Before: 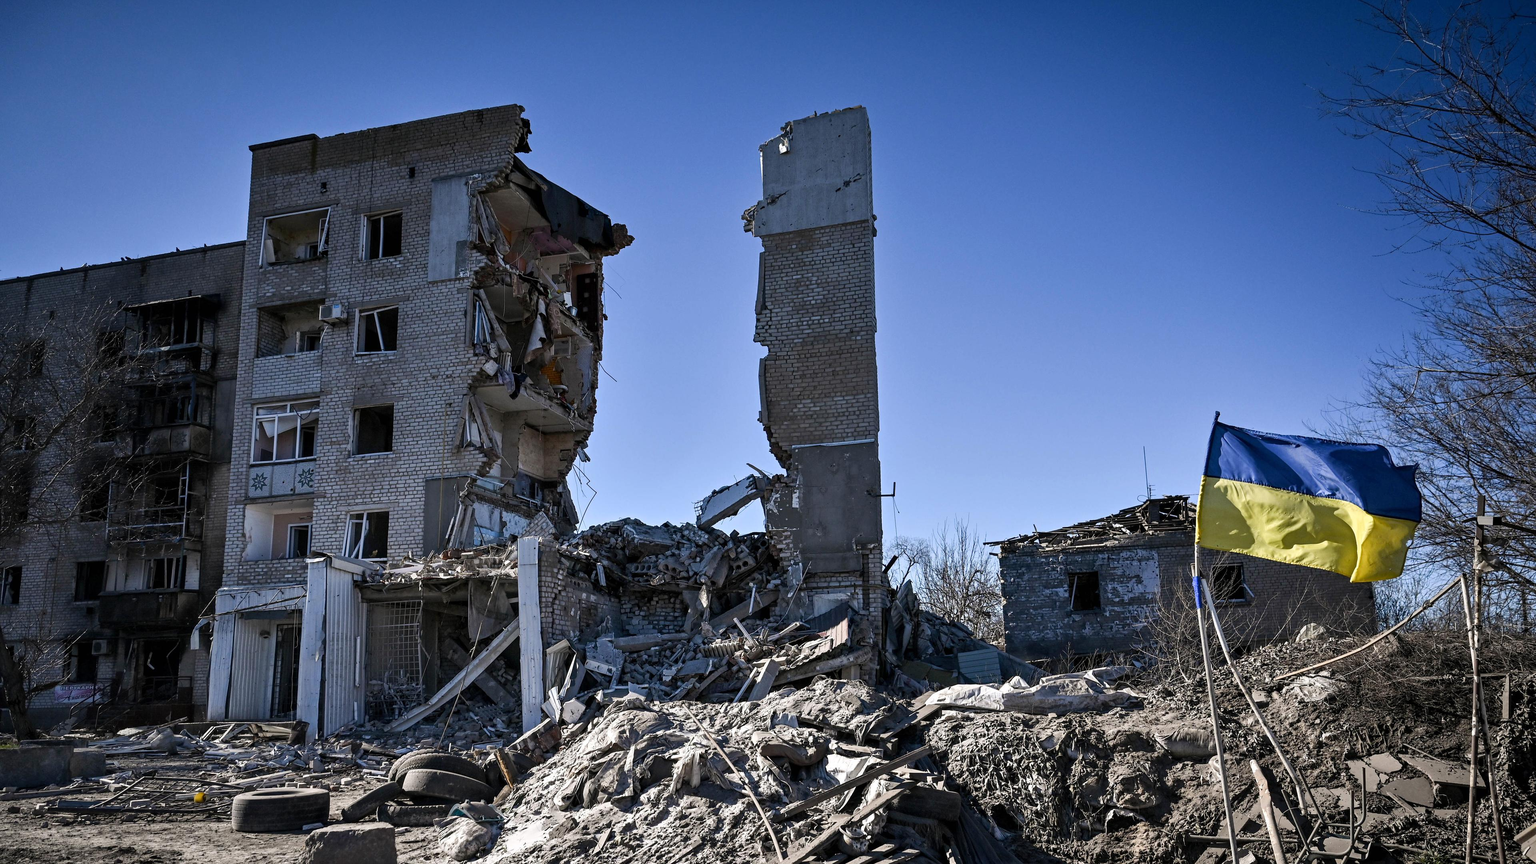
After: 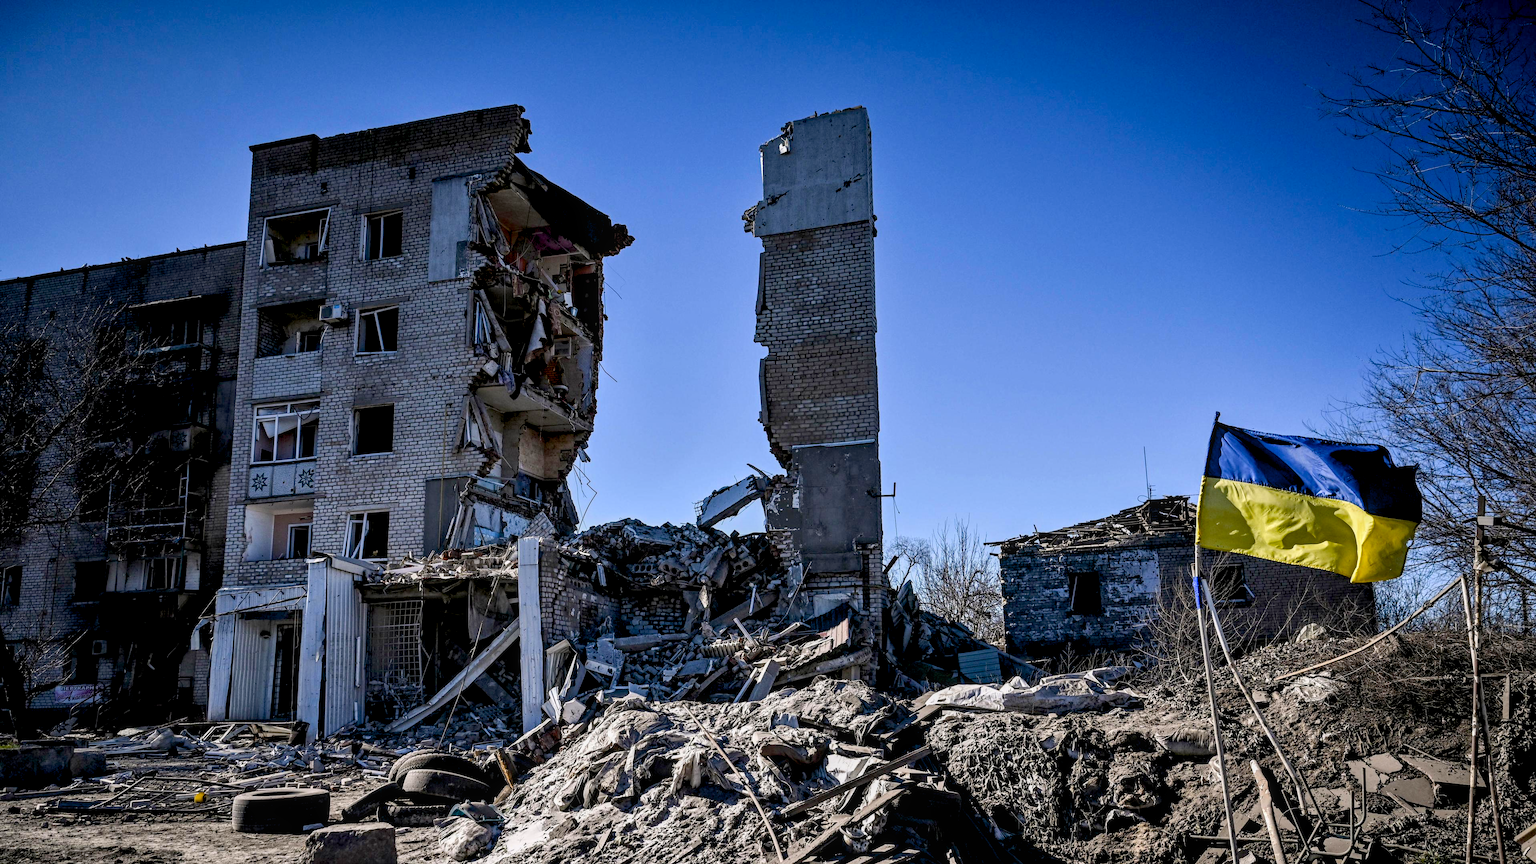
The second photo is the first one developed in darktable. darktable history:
local contrast: on, module defaults
color balance rgb: highlights gain › chroma 0.172%, highlights gain › hue 331.13°, global offset › luminance -1.445%, perceptual saturation grading › global saturation 25.213%, perceptual brilliance grading › global brilliance 2.696%, perceptual brilliance grading › highlights -2.777%, perceptual brilliance grading › shadows 2.97%
